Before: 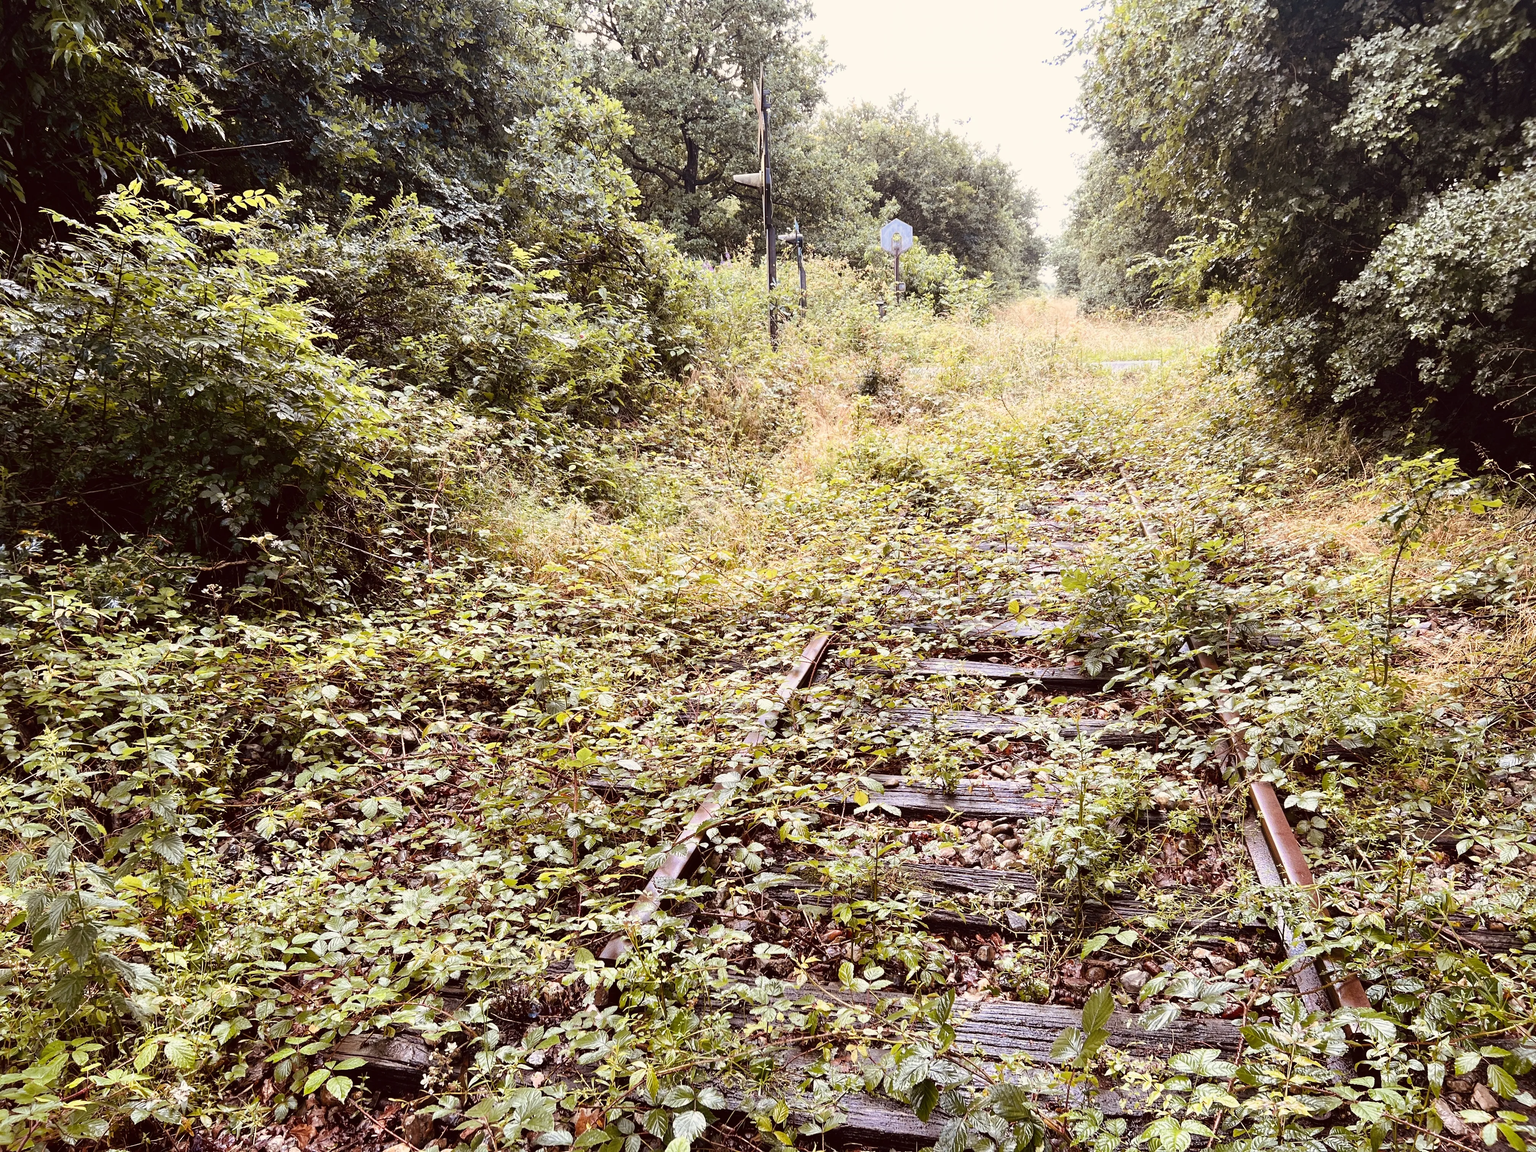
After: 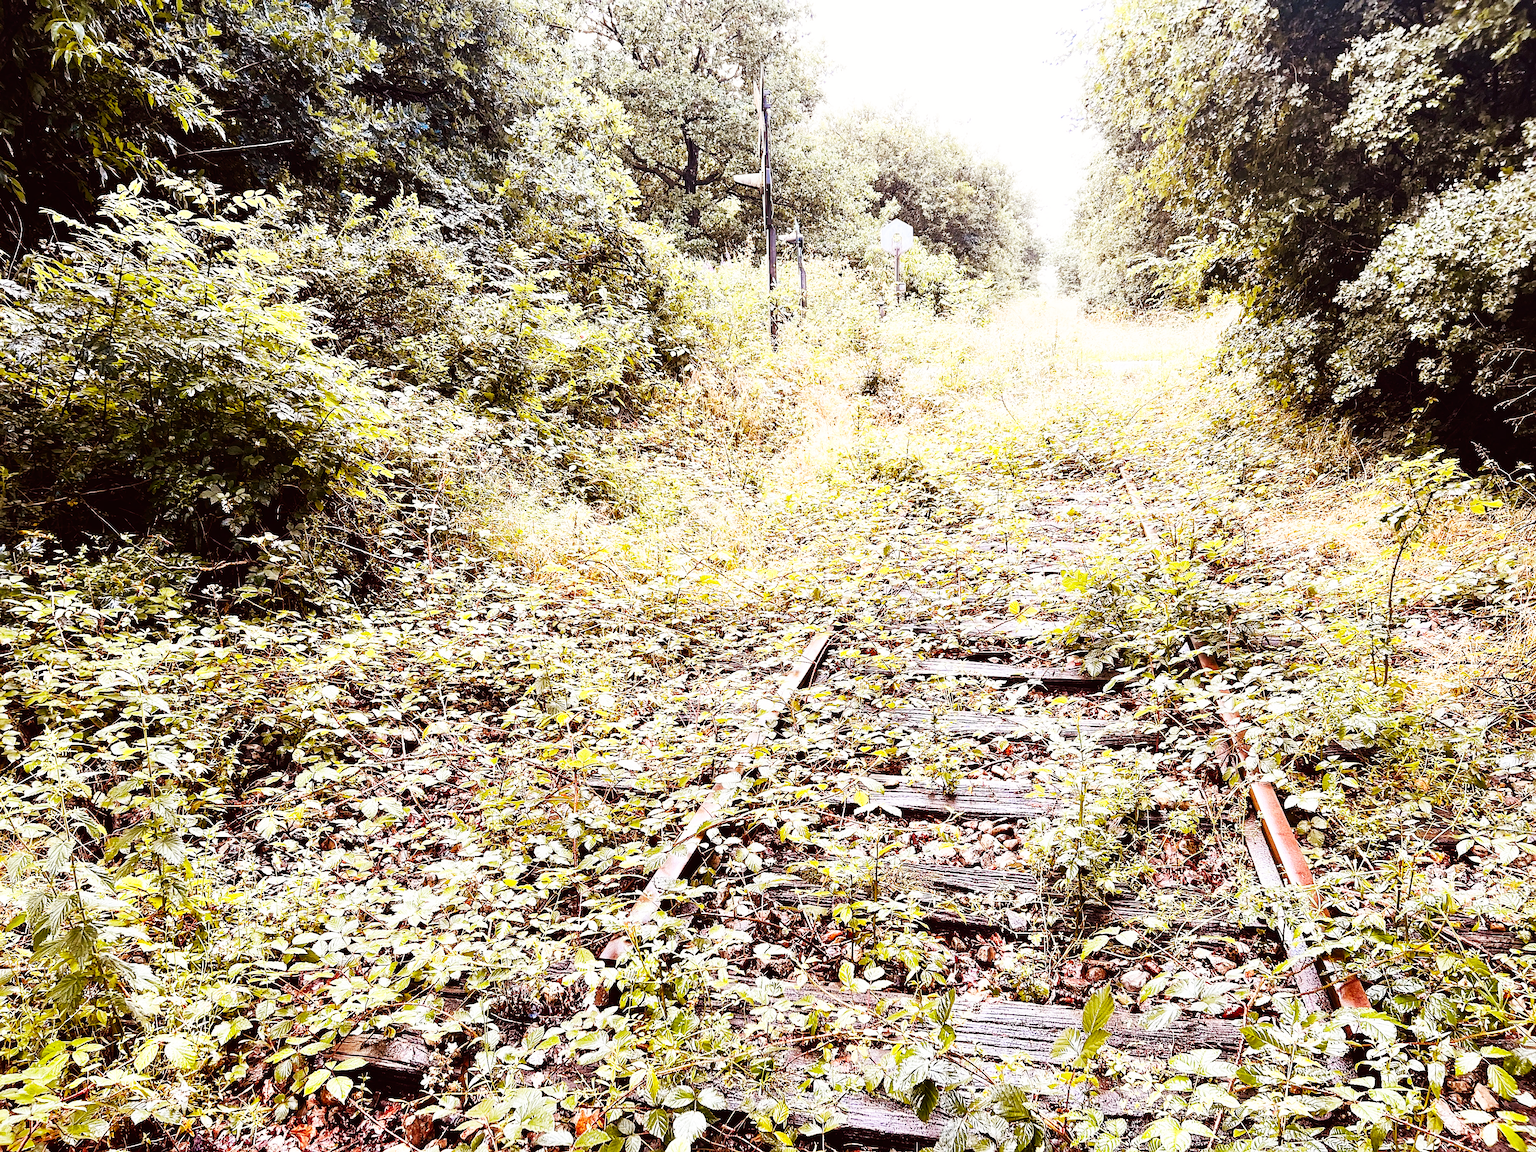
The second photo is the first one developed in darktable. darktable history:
sharpen: on, module defaults
color correction: highlights b* 0.01, saturation 1.13
base curve: curves: ch0 [(0, 0) (0.007, 0.004) (0.027, 0.03) (0.046, 0.07) (0.207, 0.54) (0.442, 0.872) (0.673, 0.972) (1, 1)], preserve colors none
